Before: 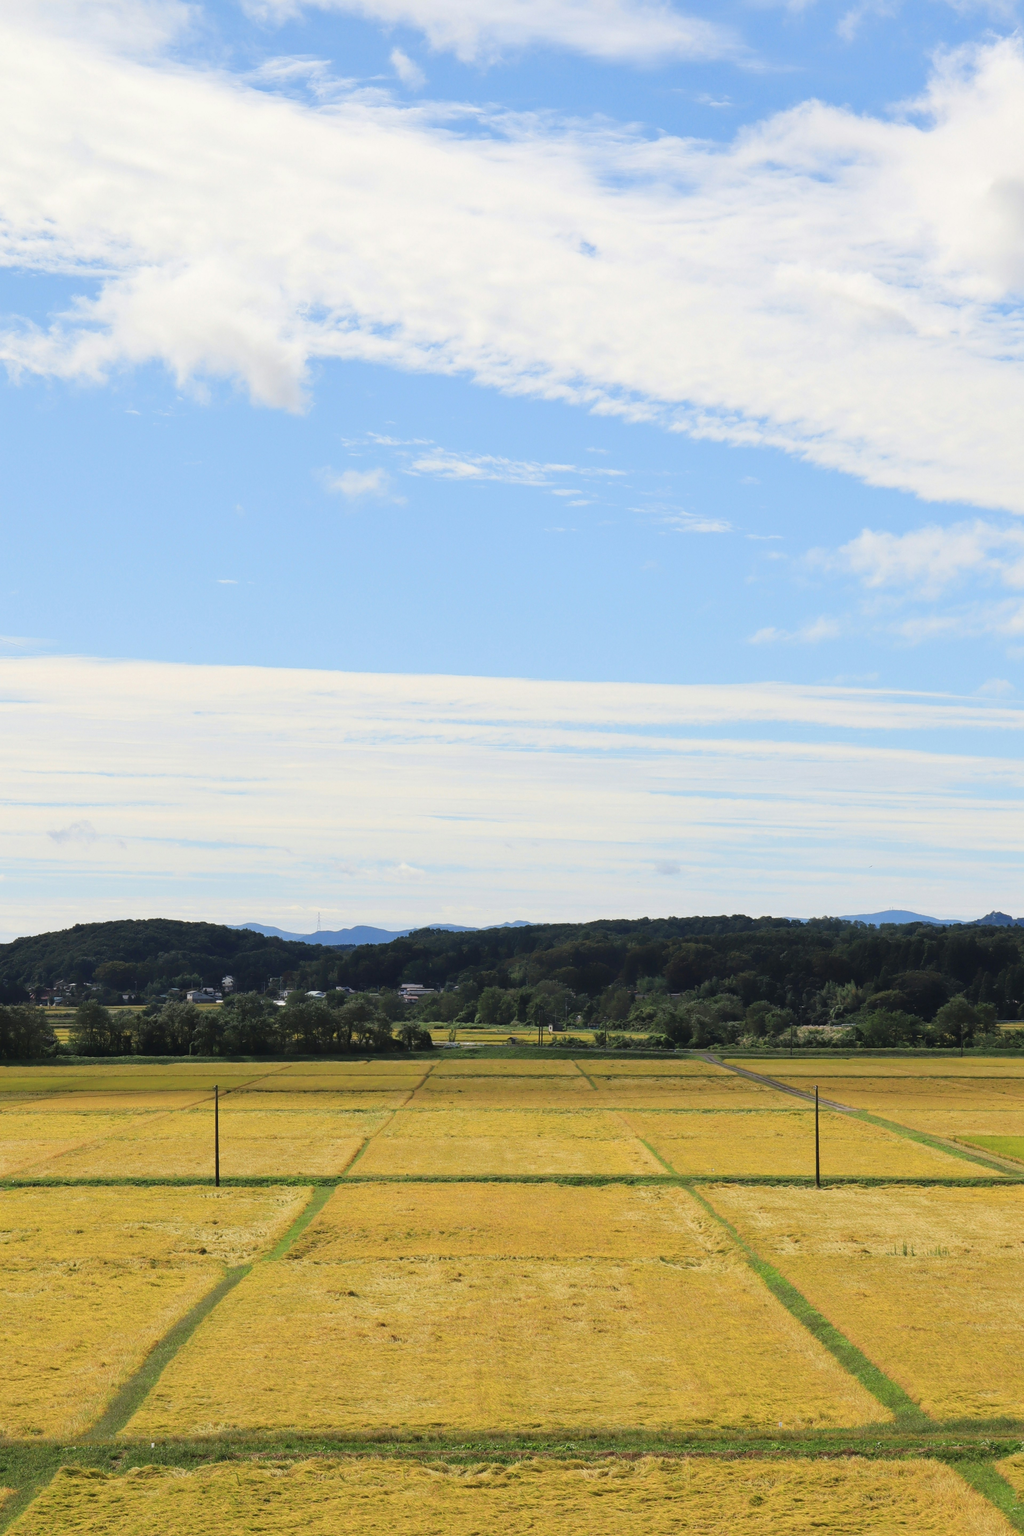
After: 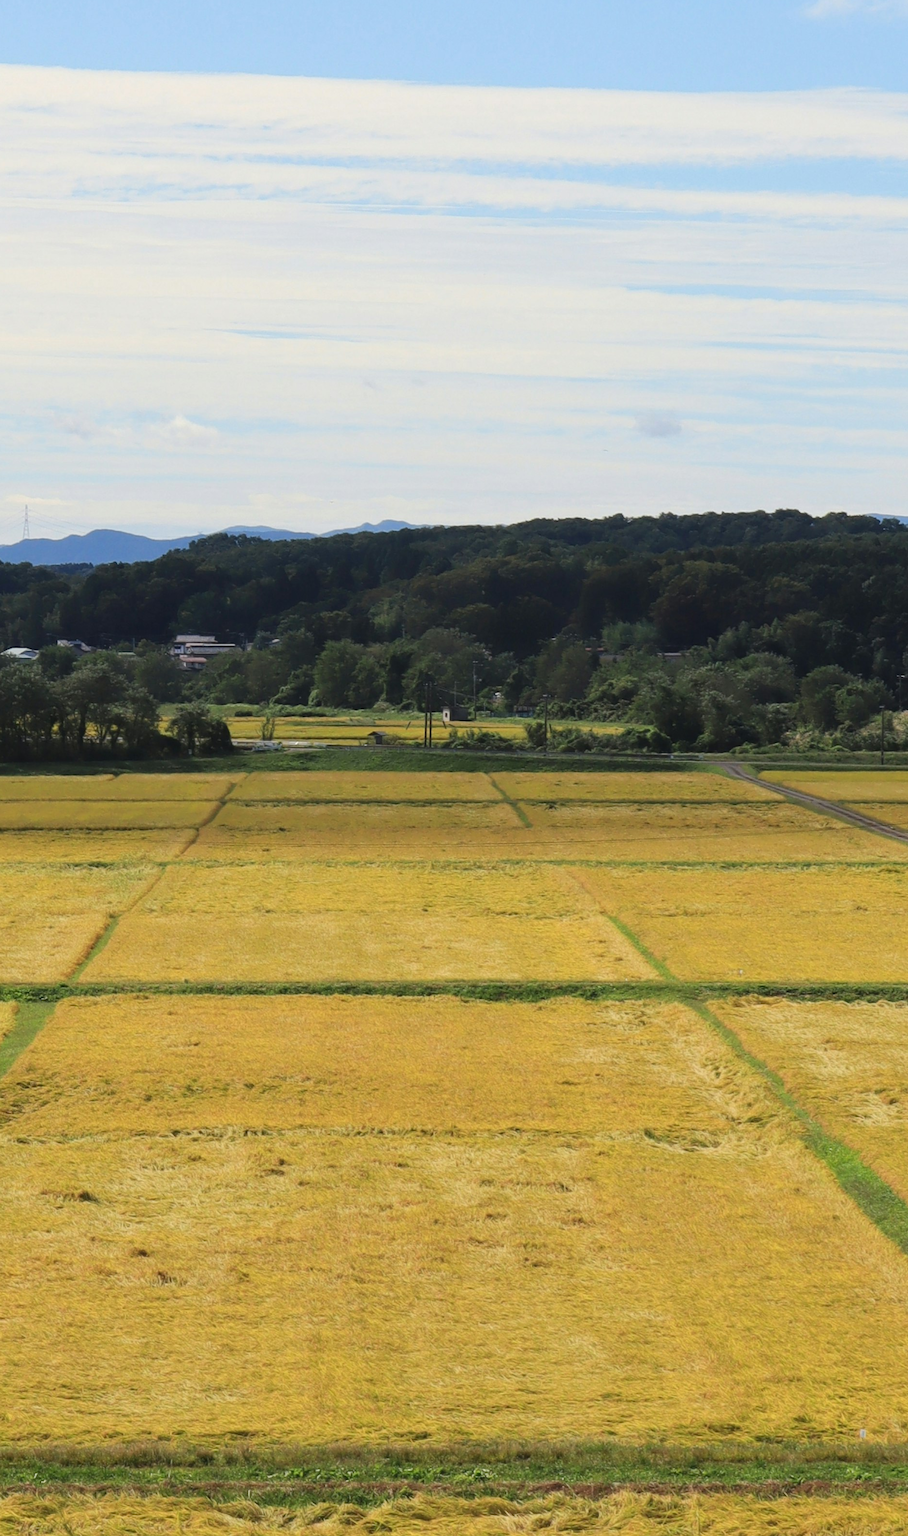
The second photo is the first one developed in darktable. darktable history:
crop: left 29.747%, top 41.277%, right 21.271%, bottom 3.49%
